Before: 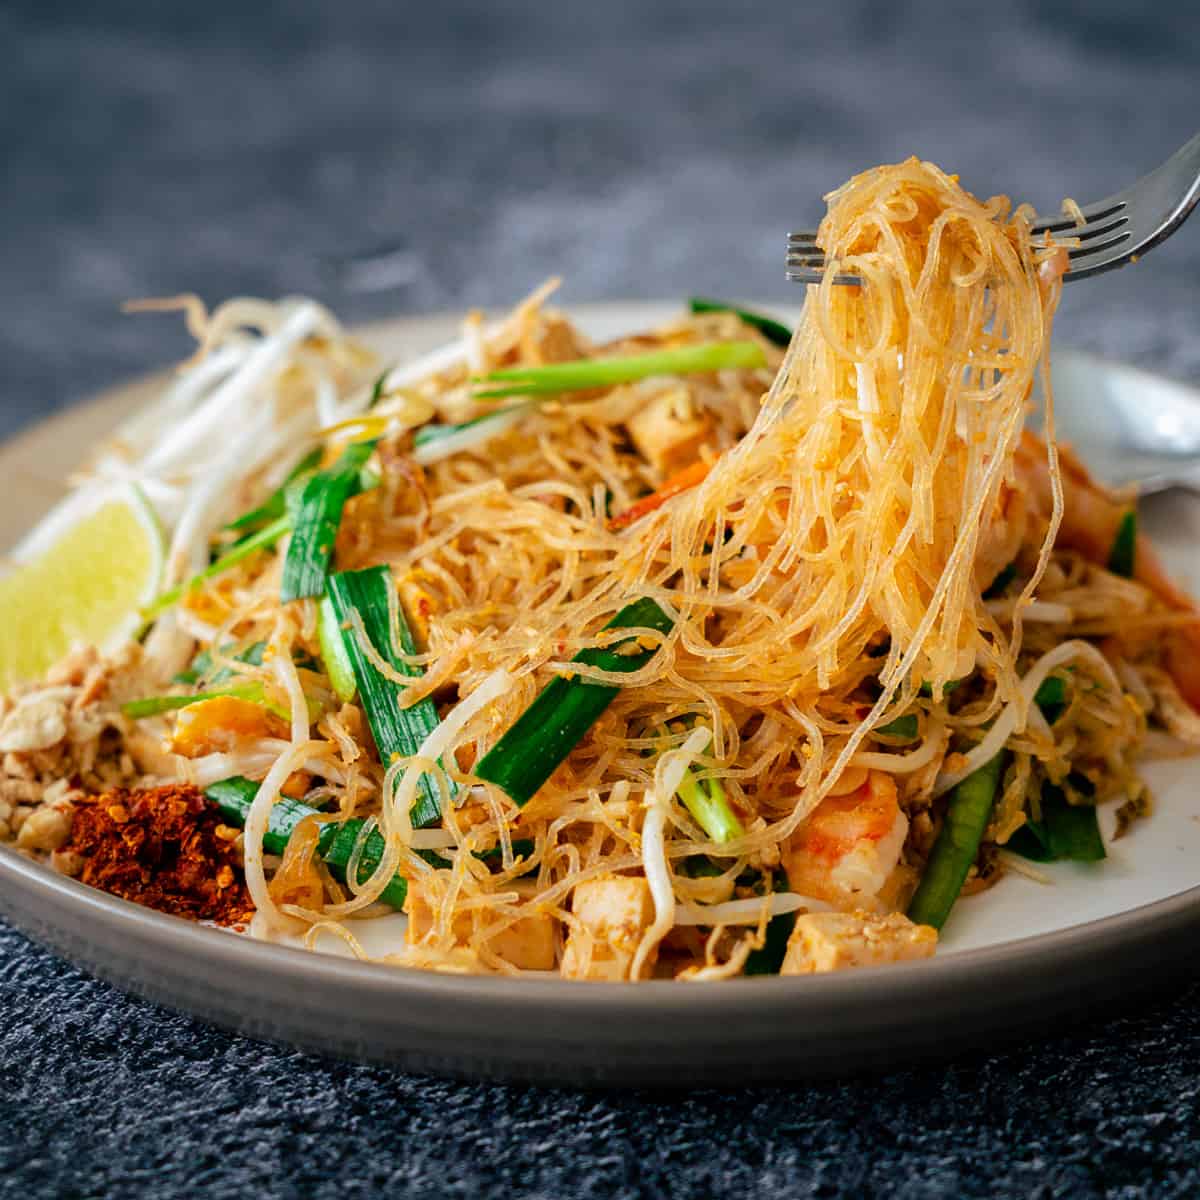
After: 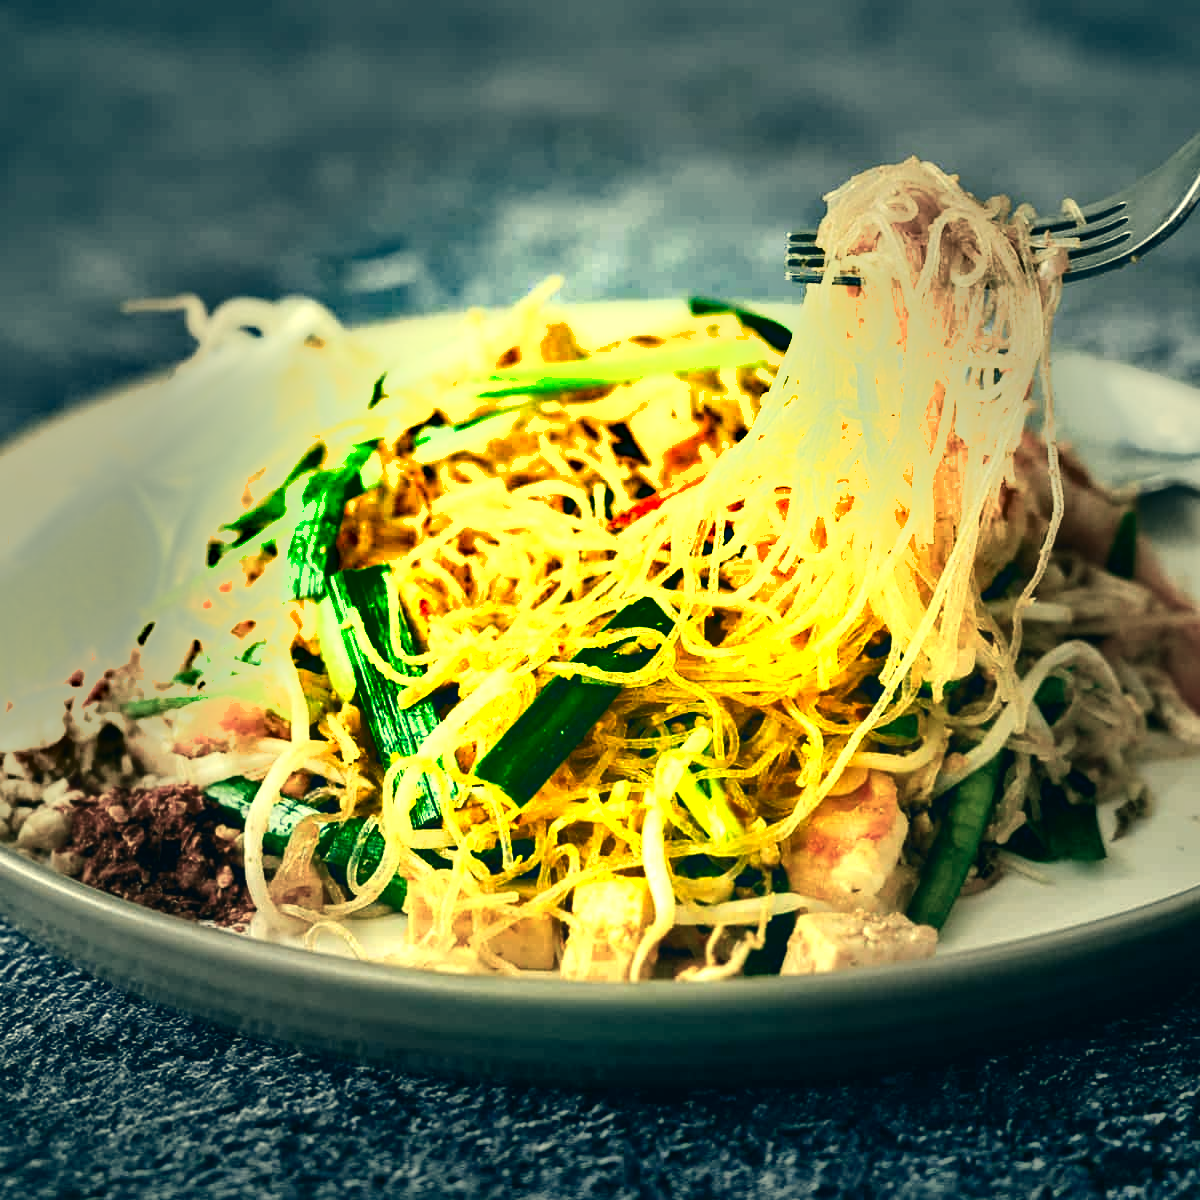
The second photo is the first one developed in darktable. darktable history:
contrast brightness saturation: contrast 0.07, brightness -0.13, saturation 0.06
exposure: black level correction 0, exposure 1.55 EV, compensate exposure bias true, compensate highlight preservation false
color correction: highlights a* -15.58, highlights b* 40, shadows a* -40, shadows b* -26.18
shadows and highlights: soften with gaussian
vignetting: fall-off start 40%, fall-off radius 40%
